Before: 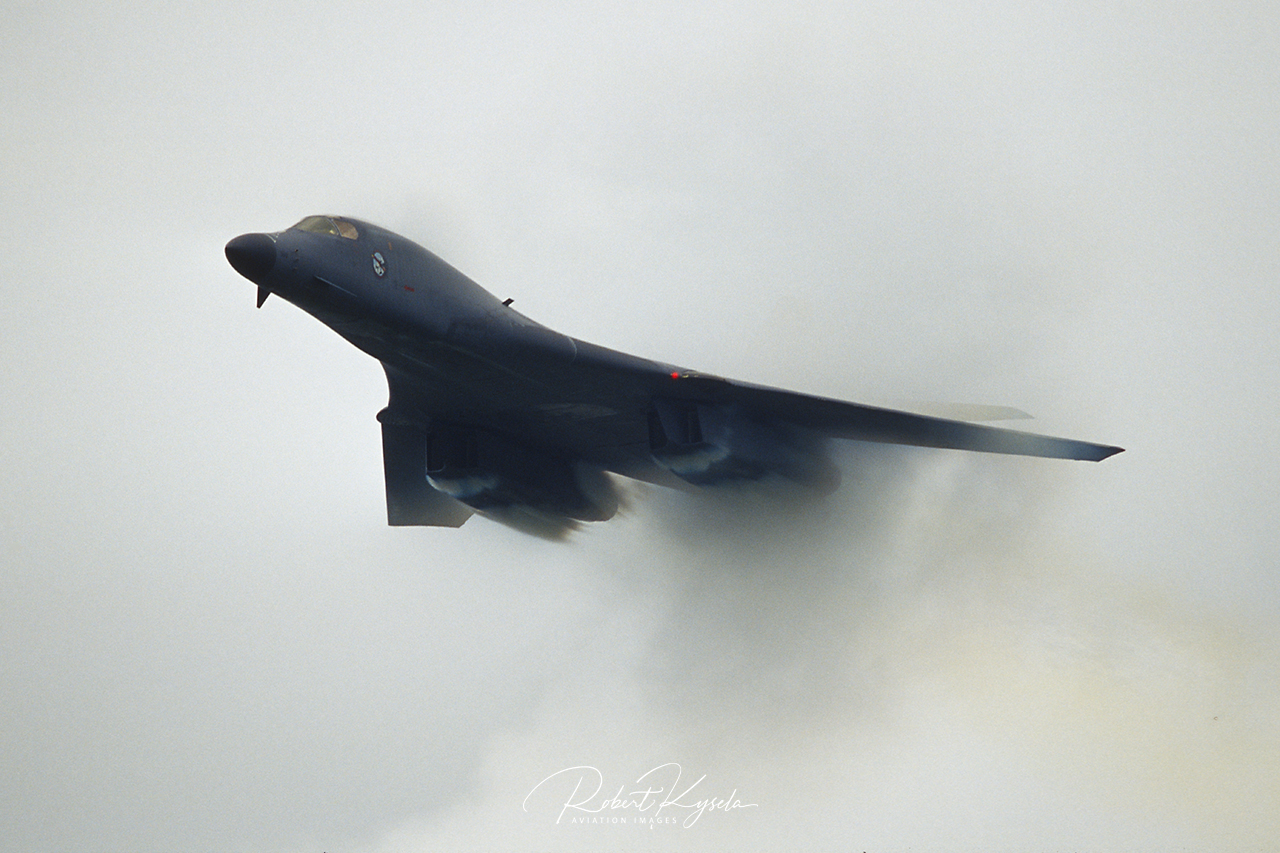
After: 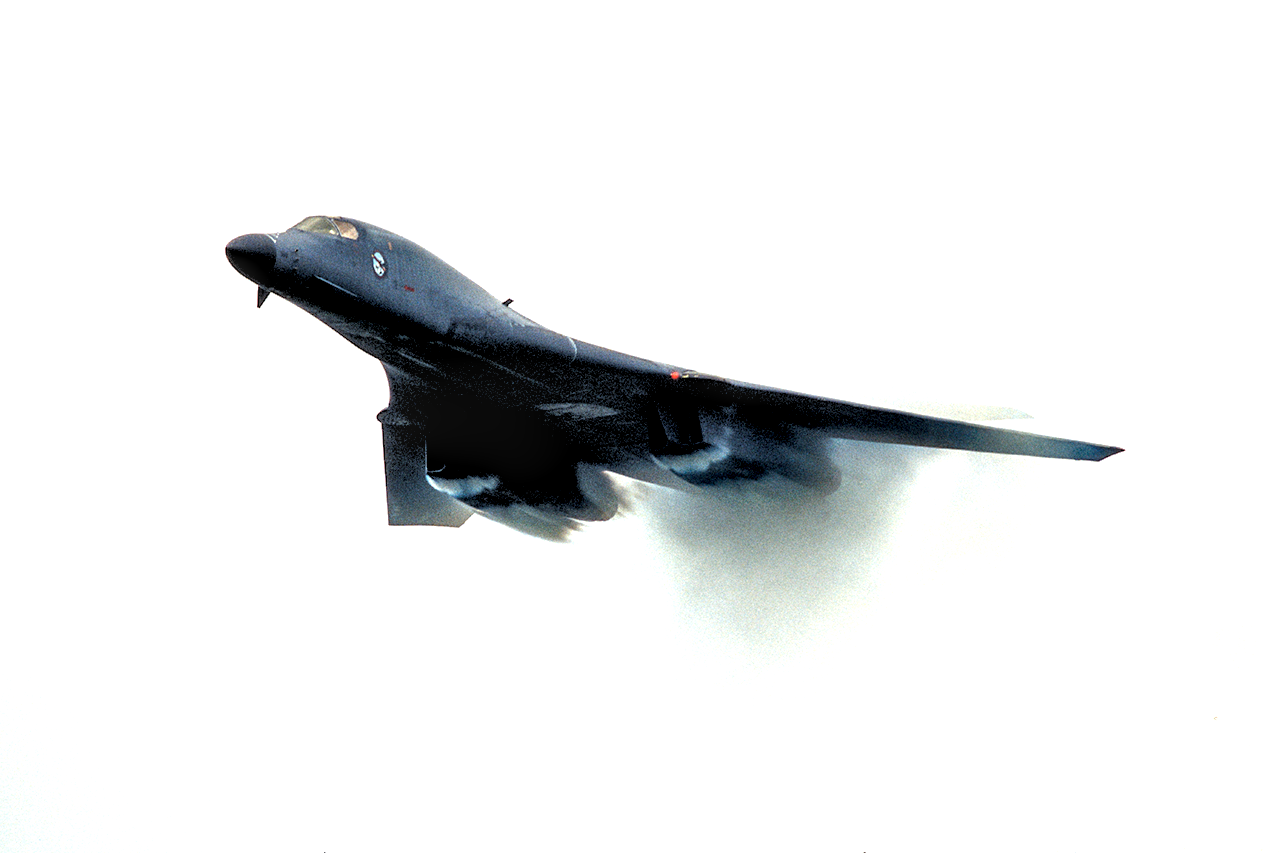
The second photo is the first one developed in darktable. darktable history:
exposure: exposure 1.16 EV, compensate exposure bias true, compensate highlight preservation false
local contrast: detail 203%
rgb levels: levels [[0.029, 0.461, 0.922], [0, 0.5, 1], [0, 0.5, 1]]
tone curve: curves: ch0 [(0, 0) (0.003, 0.003) (0.011, 0.011) (0.025, 0.025) (0.044, 0.044) (0.069, 0.068) (0.1, 0.099) (0.136, 0.134) (0.177, 0.175) (0.224, 0.222) (0.277, 0.274) (0.335, 0.331) (0.399, 0.395) (0.468, 0.463) (0.543, 0.554) (0.623, 0.632) (0.709, 0.716) (0.801, 0.805) (0.898, 0.9) (1, 1)], preserve colors none
